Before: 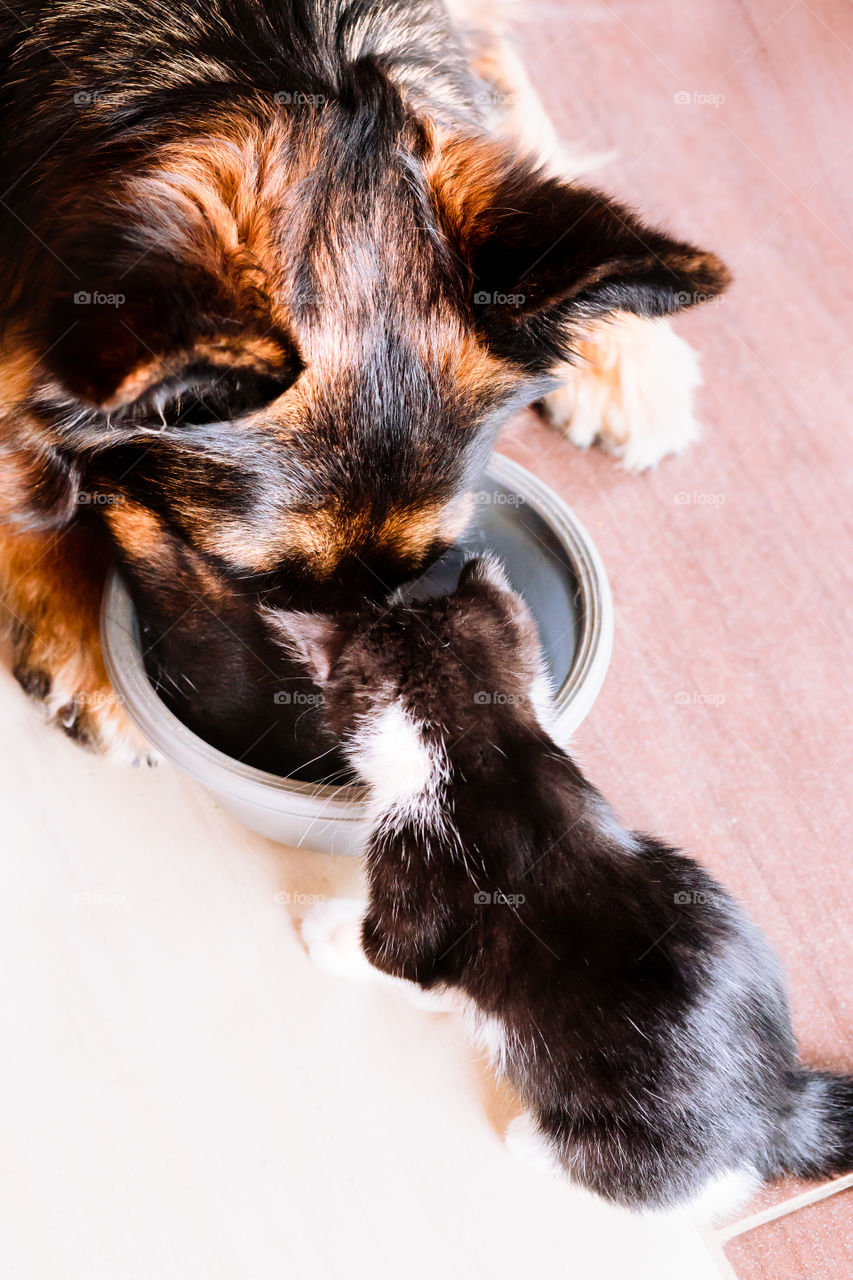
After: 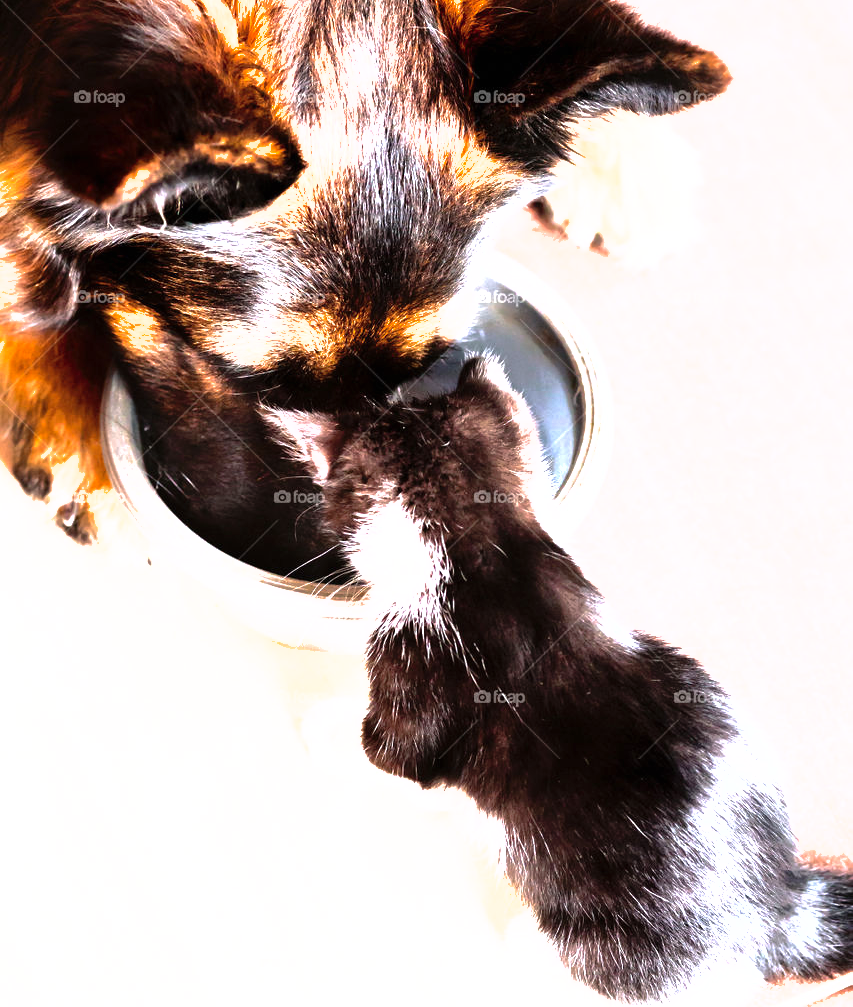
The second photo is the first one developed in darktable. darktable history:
shadows and highlights: on, module defaults
crop and rotate: top 15.774%, bottom 5.506%
exposure: black level correction 0, exposure 0.5 EV, compensate highlight preservation false
tone equalizer: -8 EV -1.08 EV, -7 EV -1.01 EV, -6 EV -0.867 EV, -5 EV -0.578 EV, -3 EV 0.578 EV, -2 EV 0.867 EV, -1 EV 1.01 EV, +0 EV 1.08 EV, edges refinement/feathering 500, mask exposure compensation -1.57 EV, preserve details no
